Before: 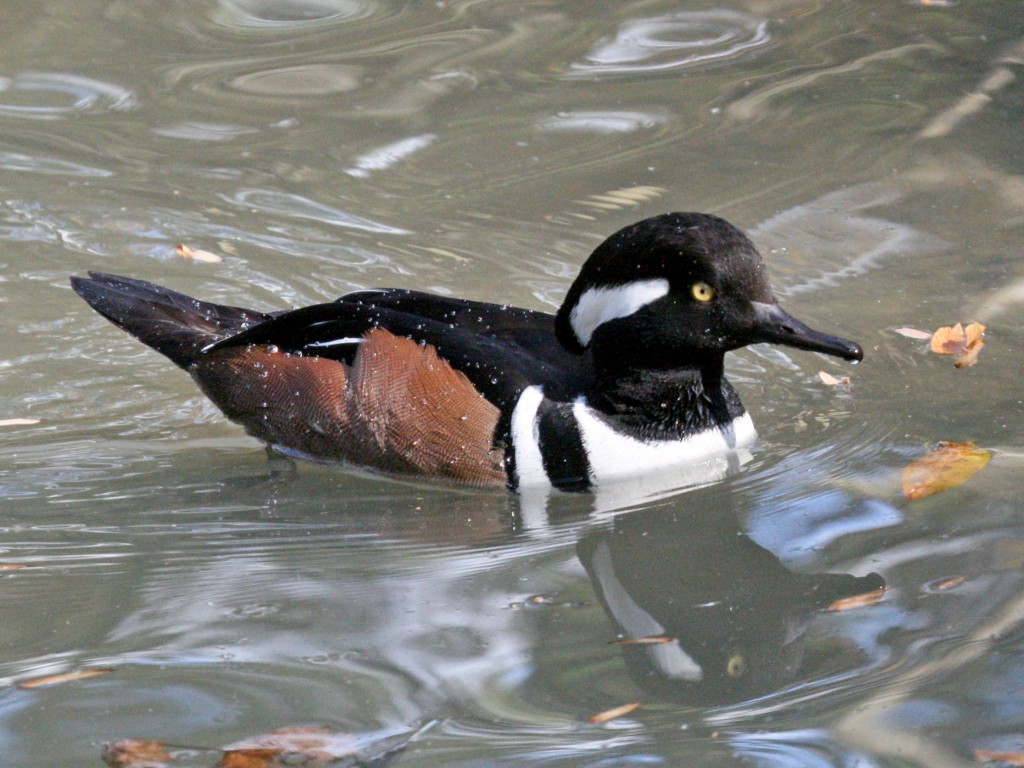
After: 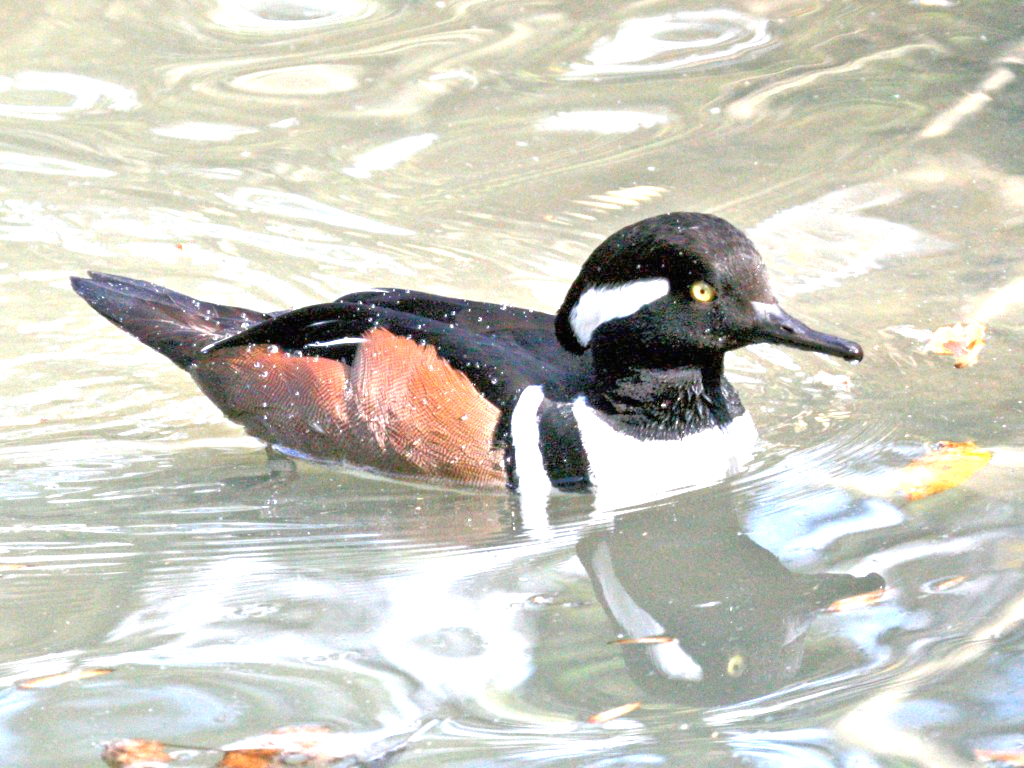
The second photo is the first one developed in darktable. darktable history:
exposure: black level correction 0, exposure 1.687 EV, compensate exposure bias true, compensate highlight preservation false
tone equalizer: -7 EV 0.149 EV, -6 EV 0.568 EV, -5 EV 1.11 EV, -4 EV 1.36 EV, -3 EV 1.13 EV, -2 EV 0.6 EV, -1 EV 0.16 EV
